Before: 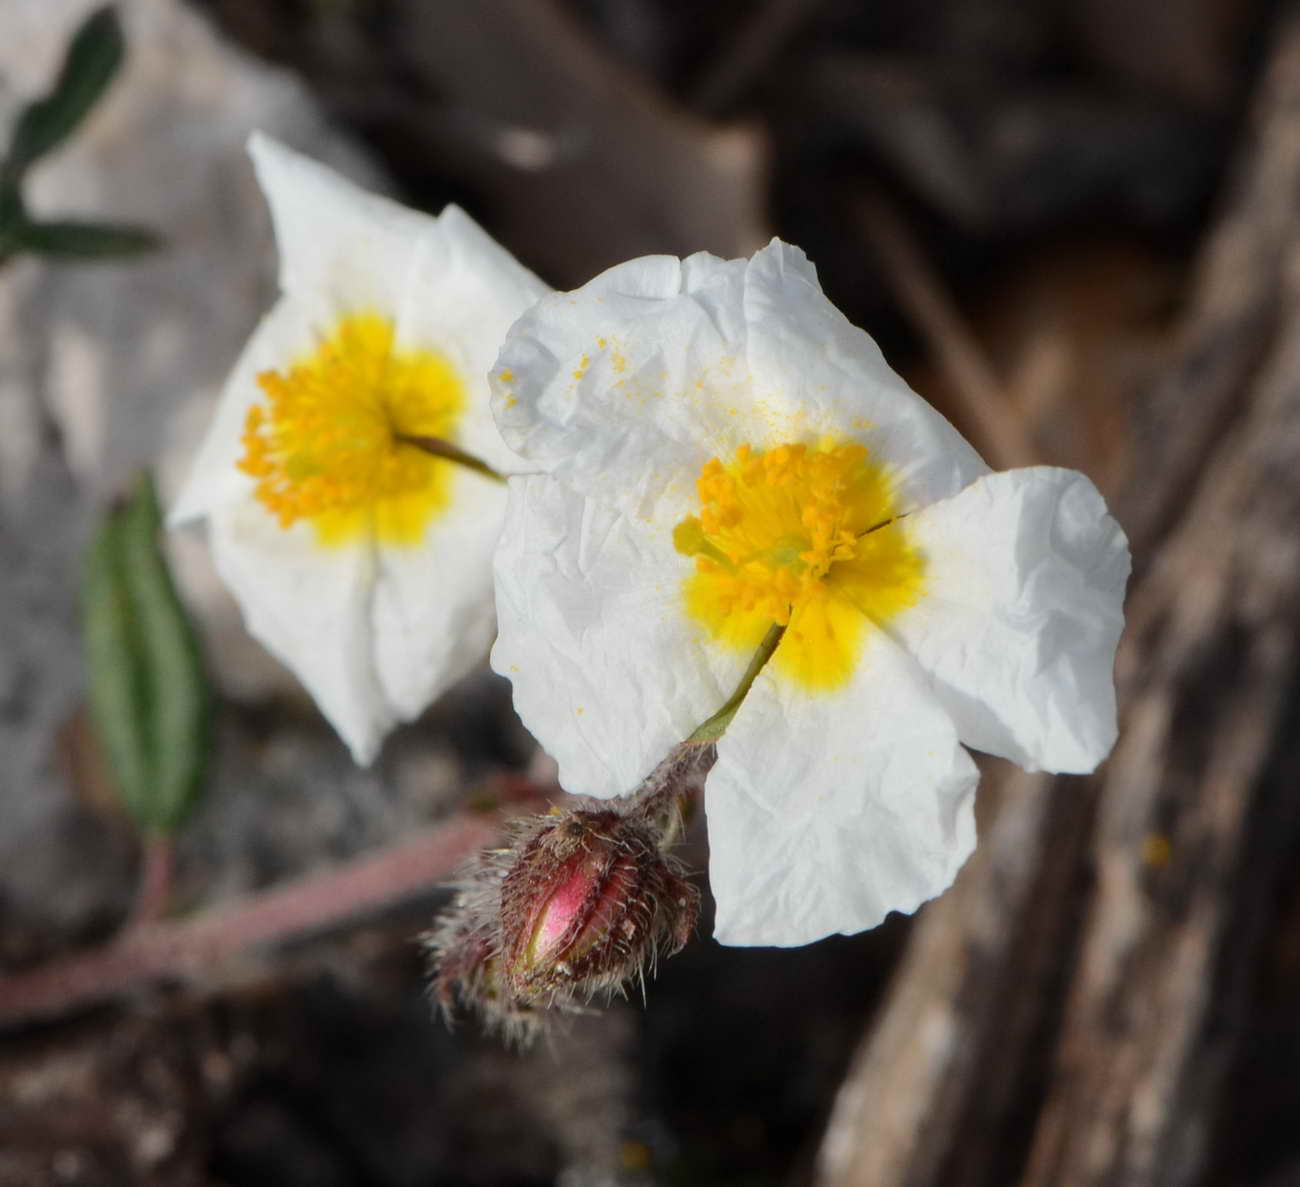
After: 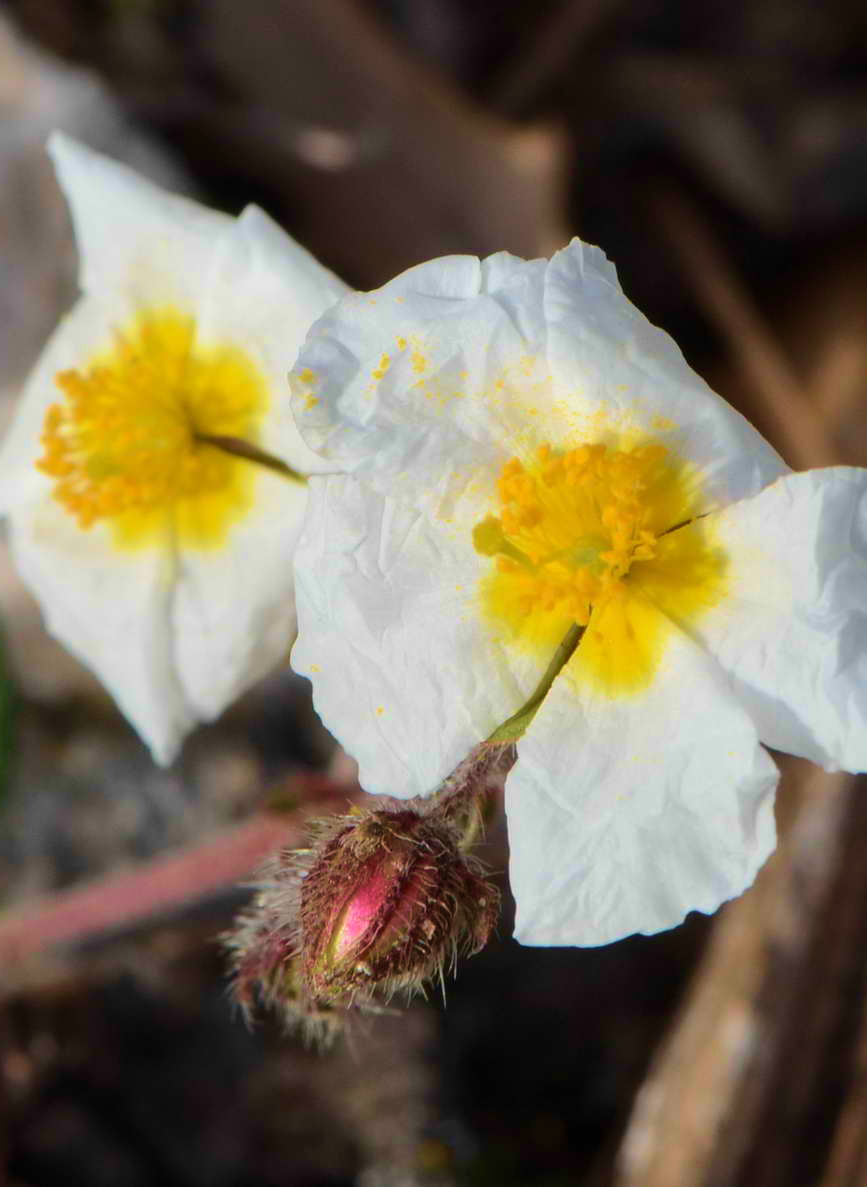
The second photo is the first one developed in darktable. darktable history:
crop and rotate: left 15.446%, right 17.836%
velvia: strength 75%
